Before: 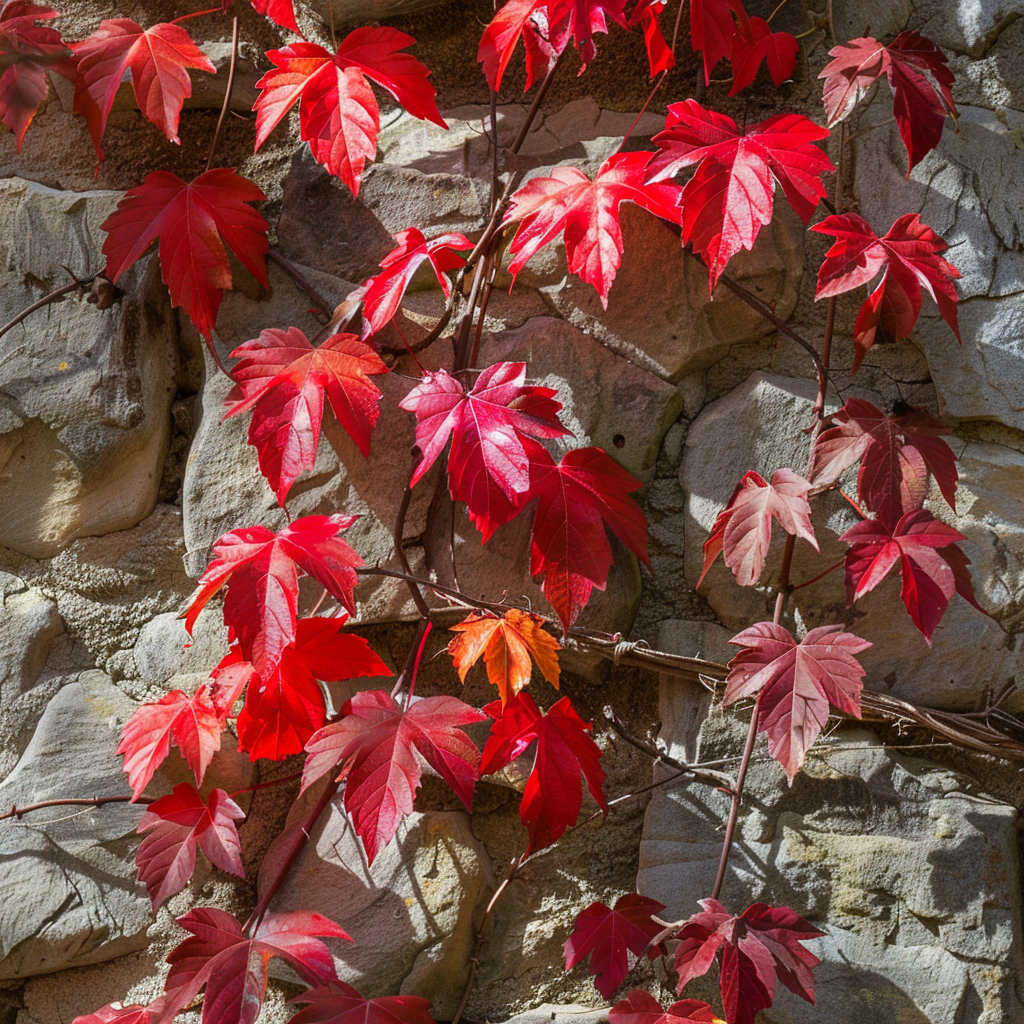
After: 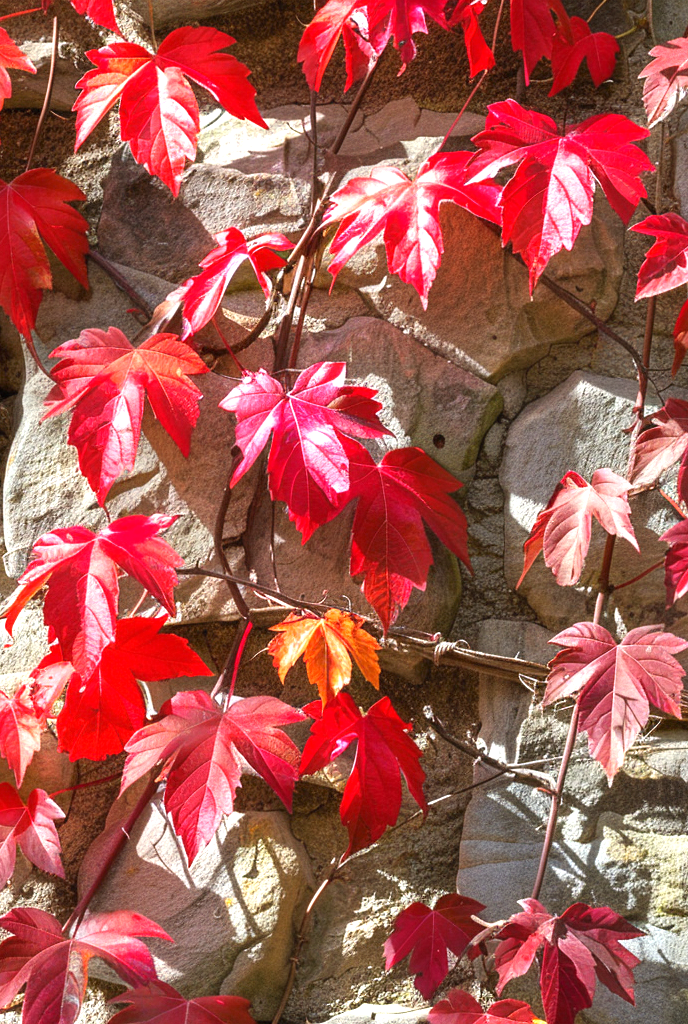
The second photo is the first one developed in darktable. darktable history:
exposure: black level correction 0, exposure 1 EV, compensate highlight preservation false
crop and rotate: left 17.602%, right 15.127%
